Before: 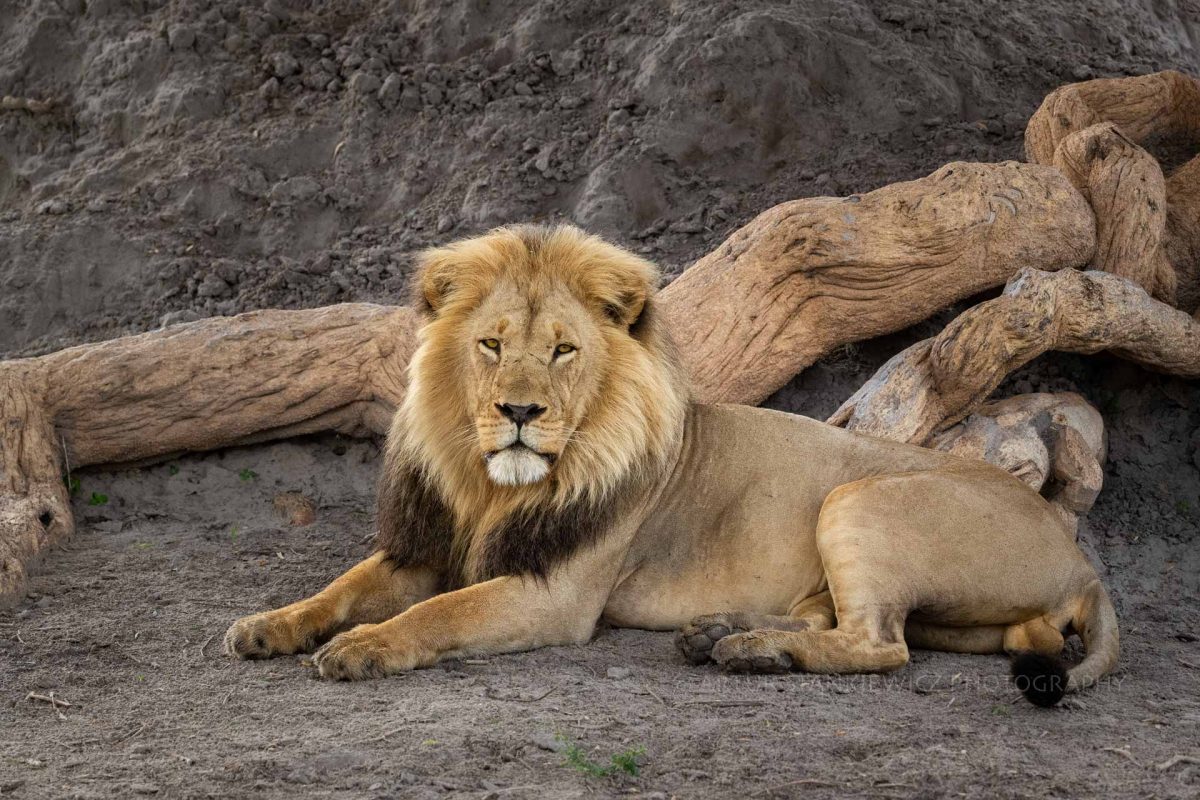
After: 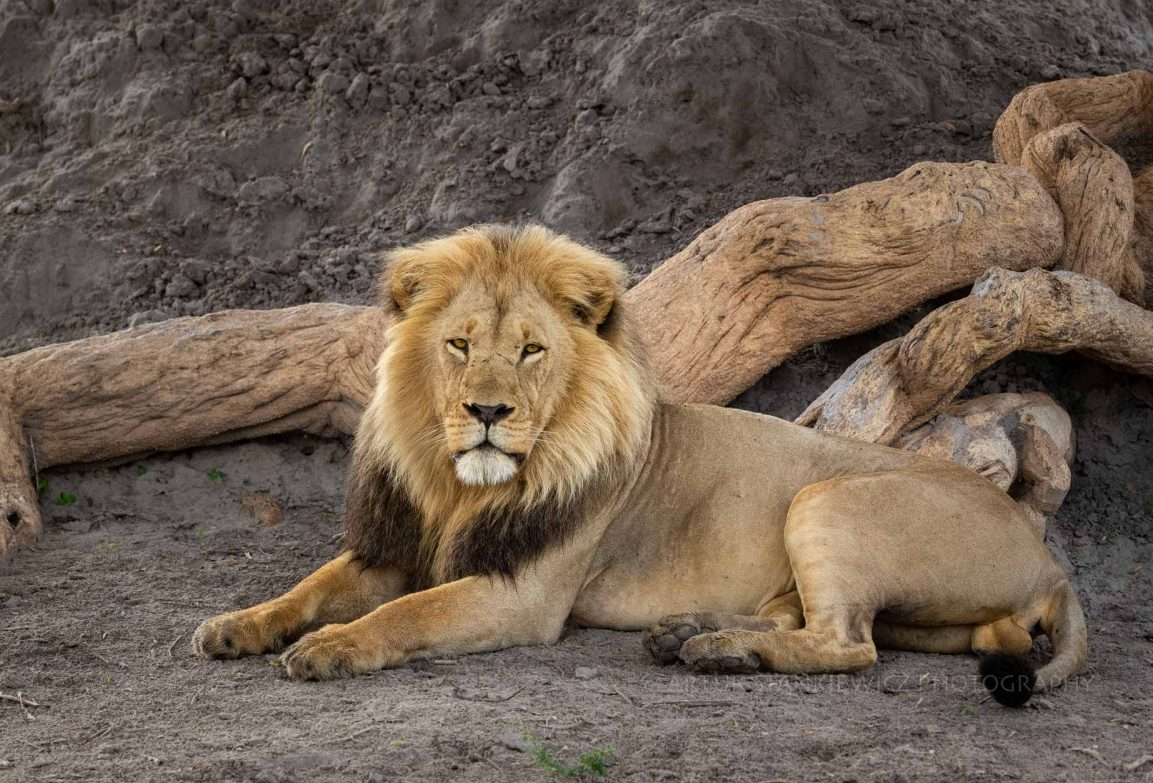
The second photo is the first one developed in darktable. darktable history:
crop and rotate: left 2.705%, right 1.178%, bottom 2.058%
